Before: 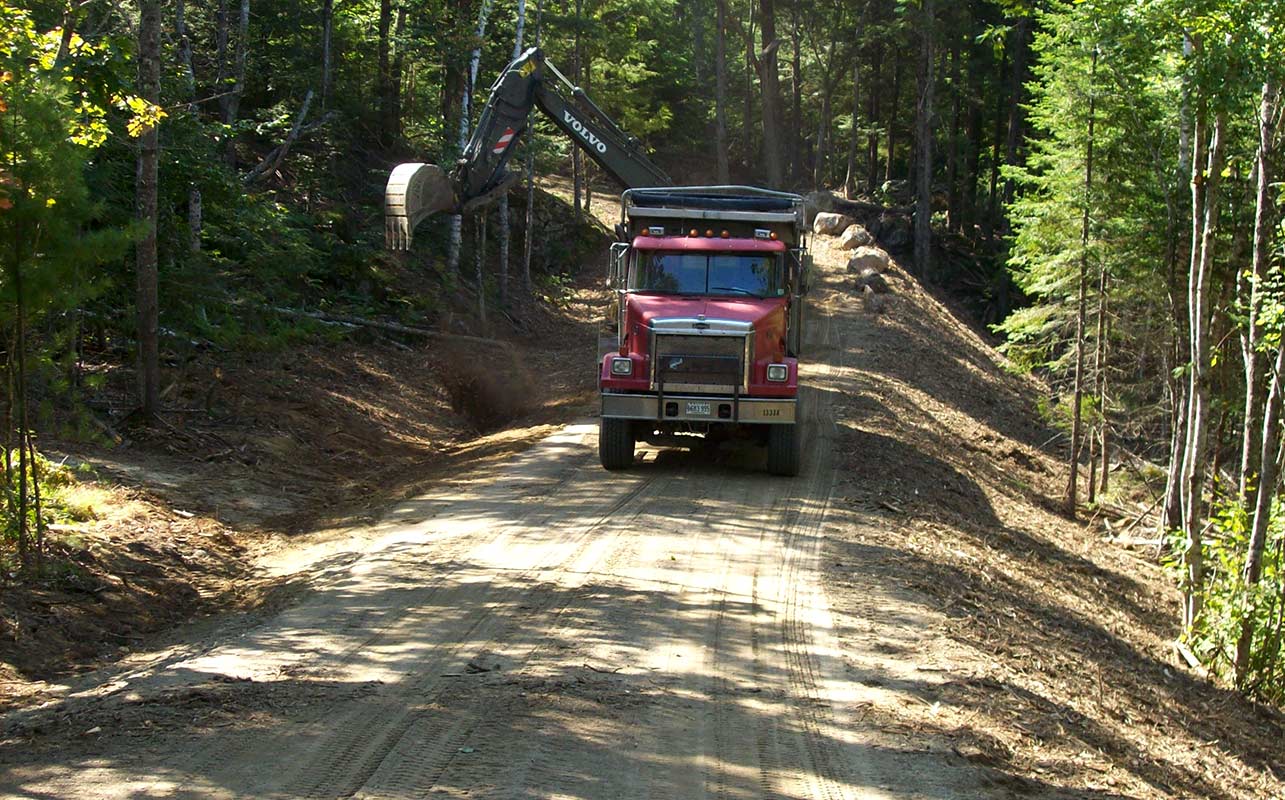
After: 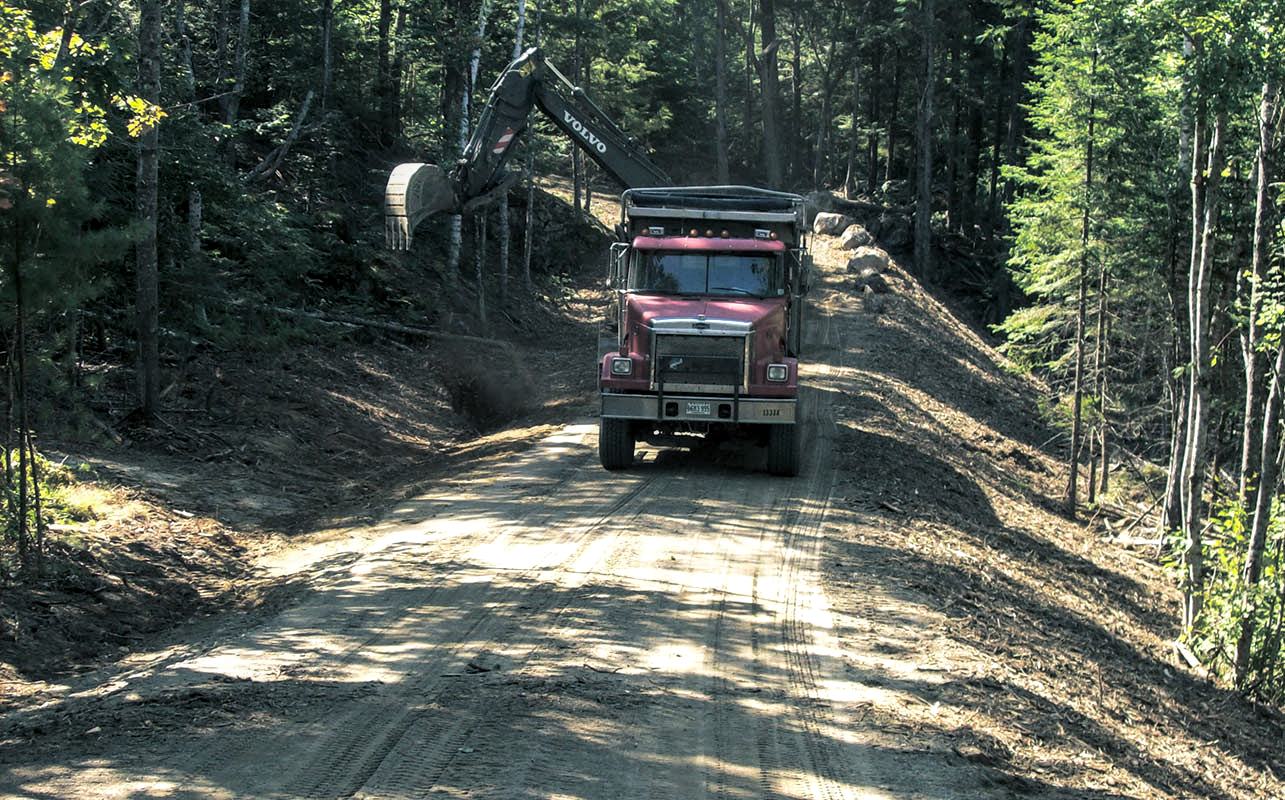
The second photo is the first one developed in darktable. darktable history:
local contrast: detail 130%
split-toning: shadows › hue 205.2°, shadows › saturation 0.29, highlights › hue 50.4°, highlights › saturation 0.38, balance -49.9
